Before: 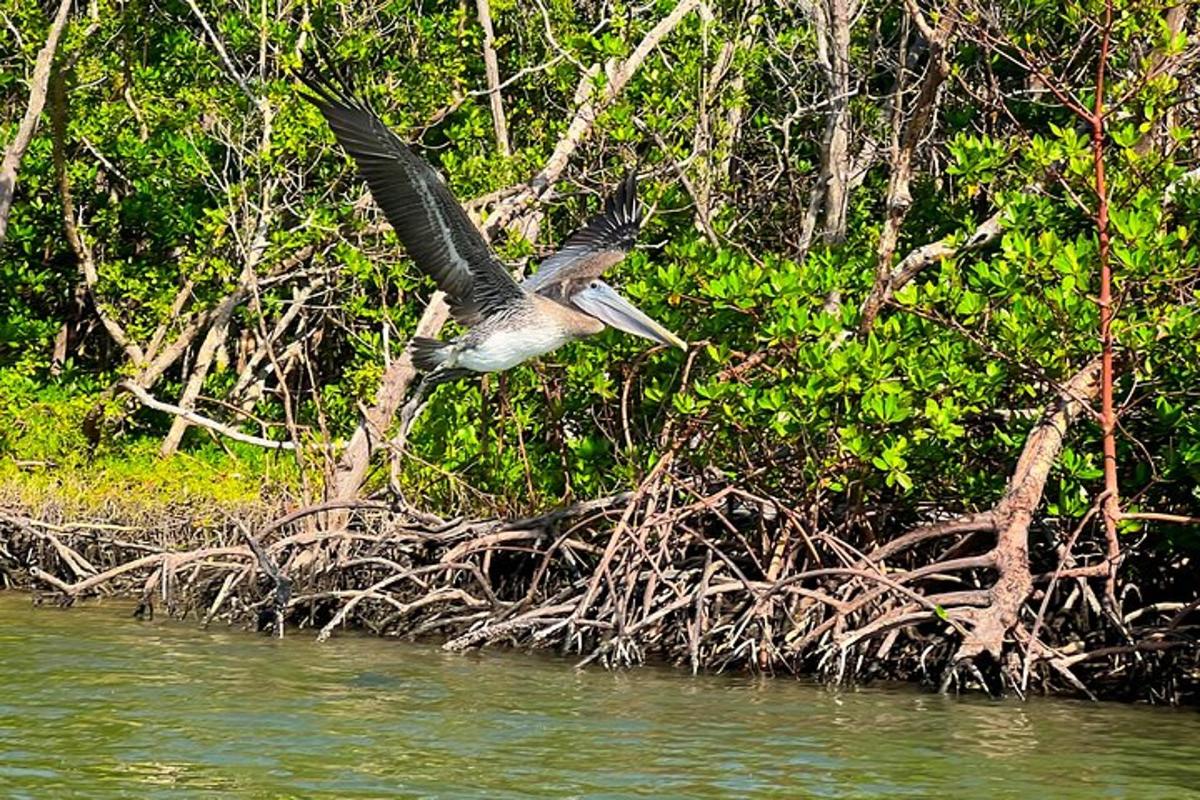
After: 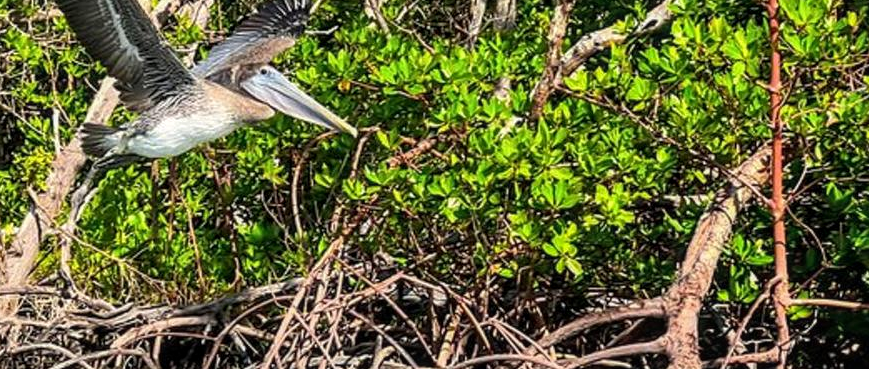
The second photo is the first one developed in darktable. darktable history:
local contrast: on, module defaults
crop and rotate: left 27.537%, top 26.876%, bottom 26.903%
